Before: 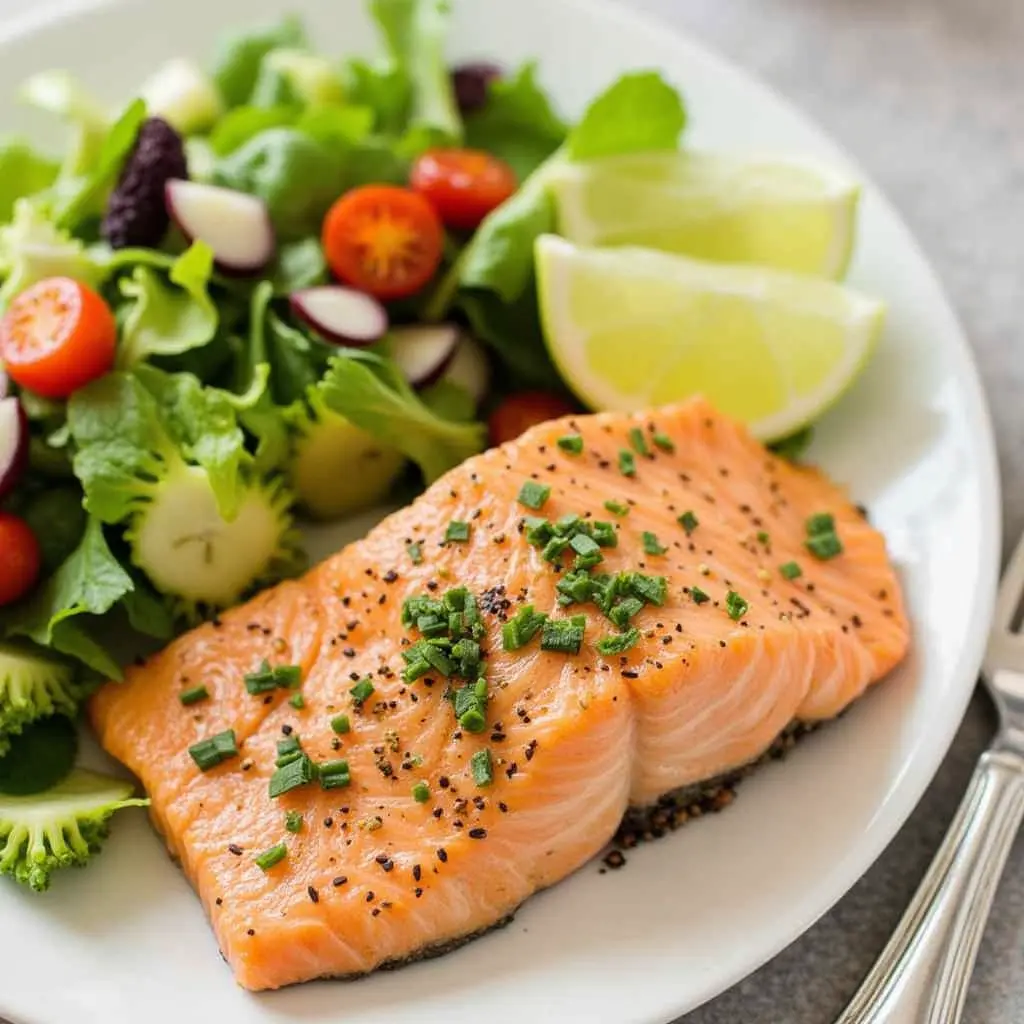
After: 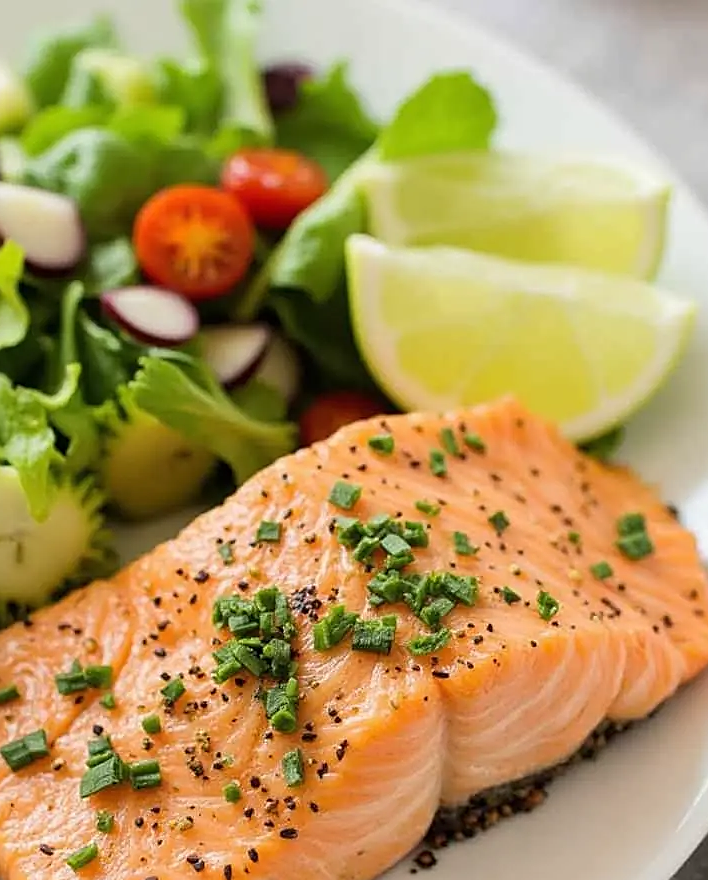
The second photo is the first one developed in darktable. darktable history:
crop: left 18.513%, right 12.264%, bottom 14.005%
sharpen: on, module defaults
